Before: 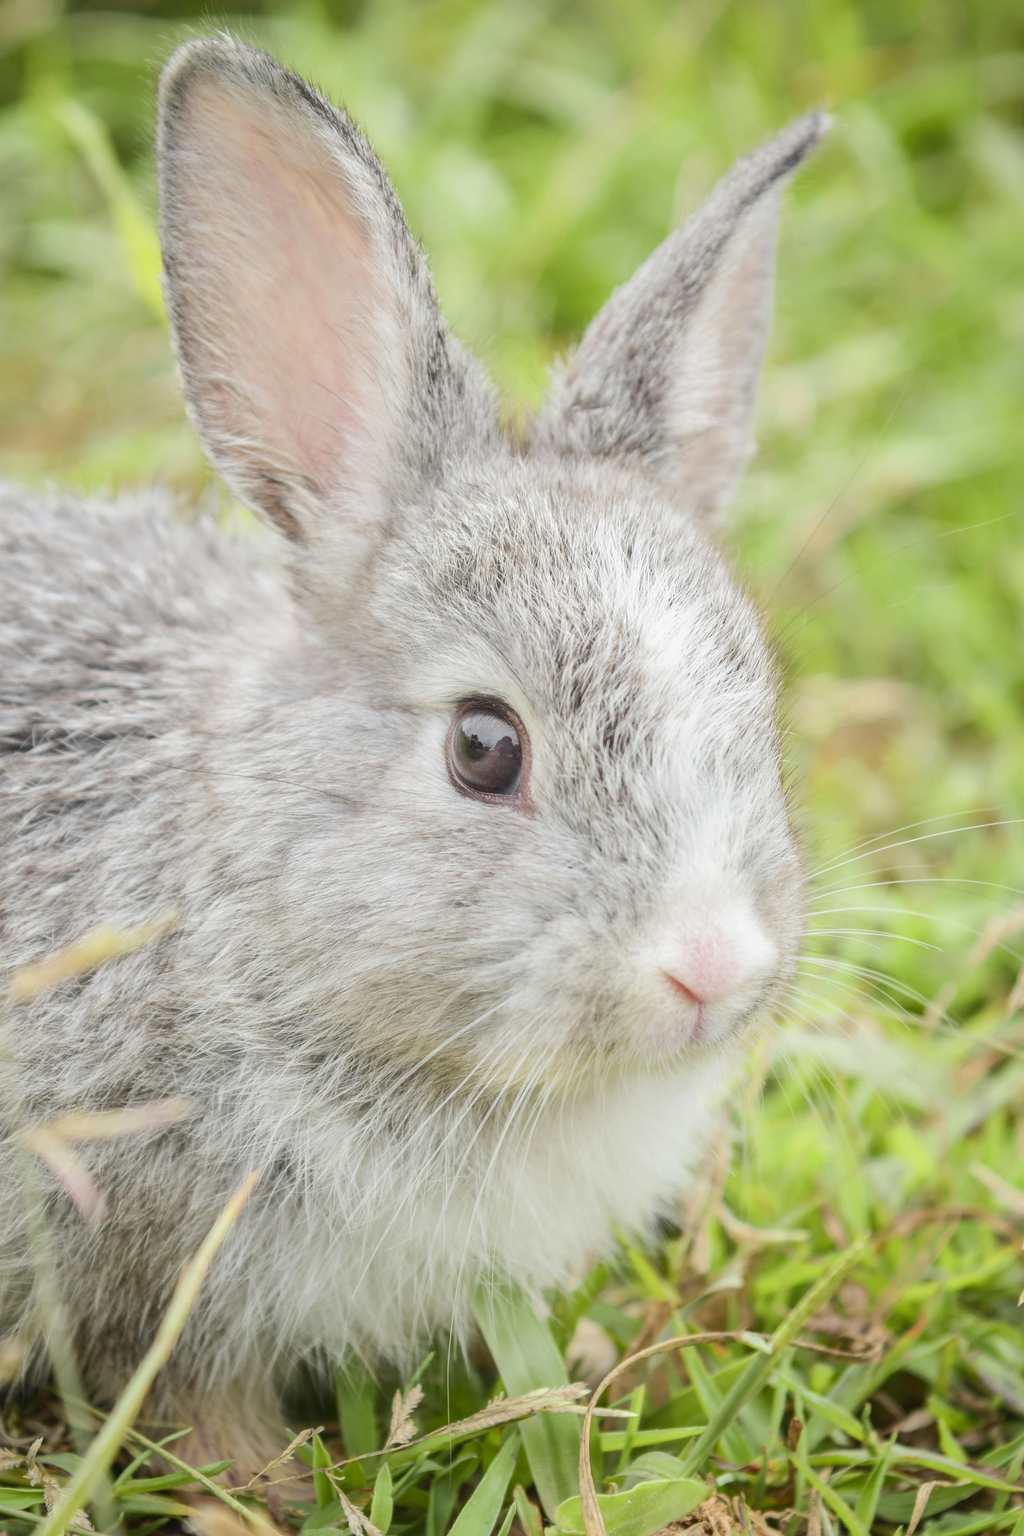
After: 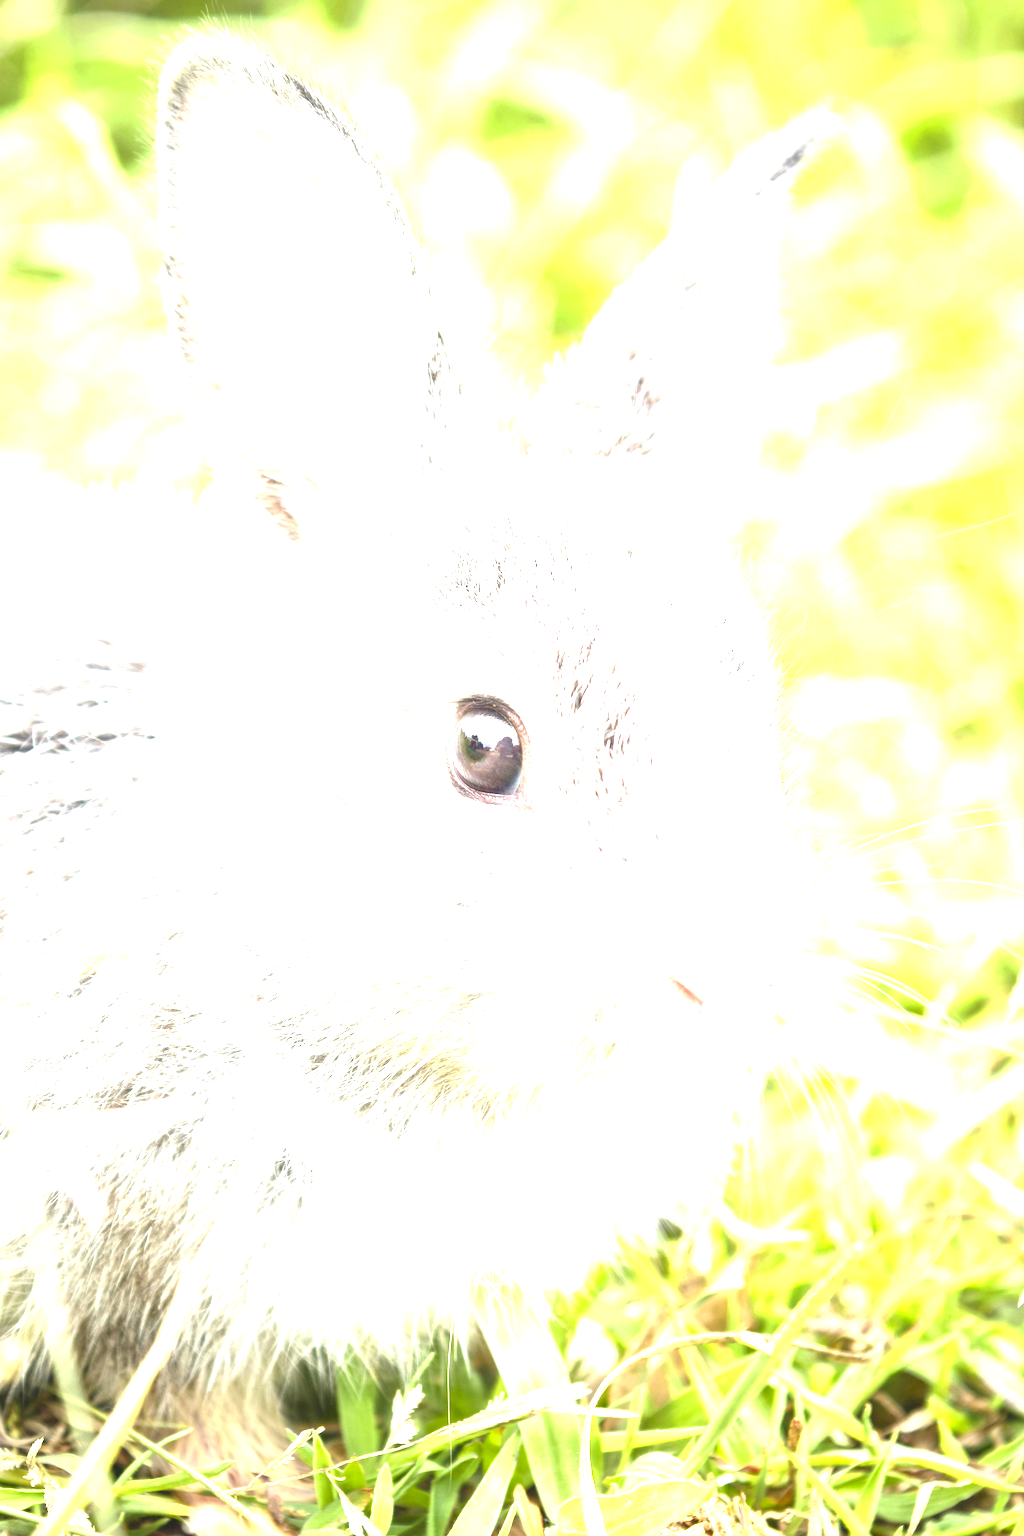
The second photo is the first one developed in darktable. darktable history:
exposure: black level correction 0, exposure 1.911 EV, compensate exposure bias true, compensate highlight preservation false
levels: levels [0.016, 0.484, 0.953]
